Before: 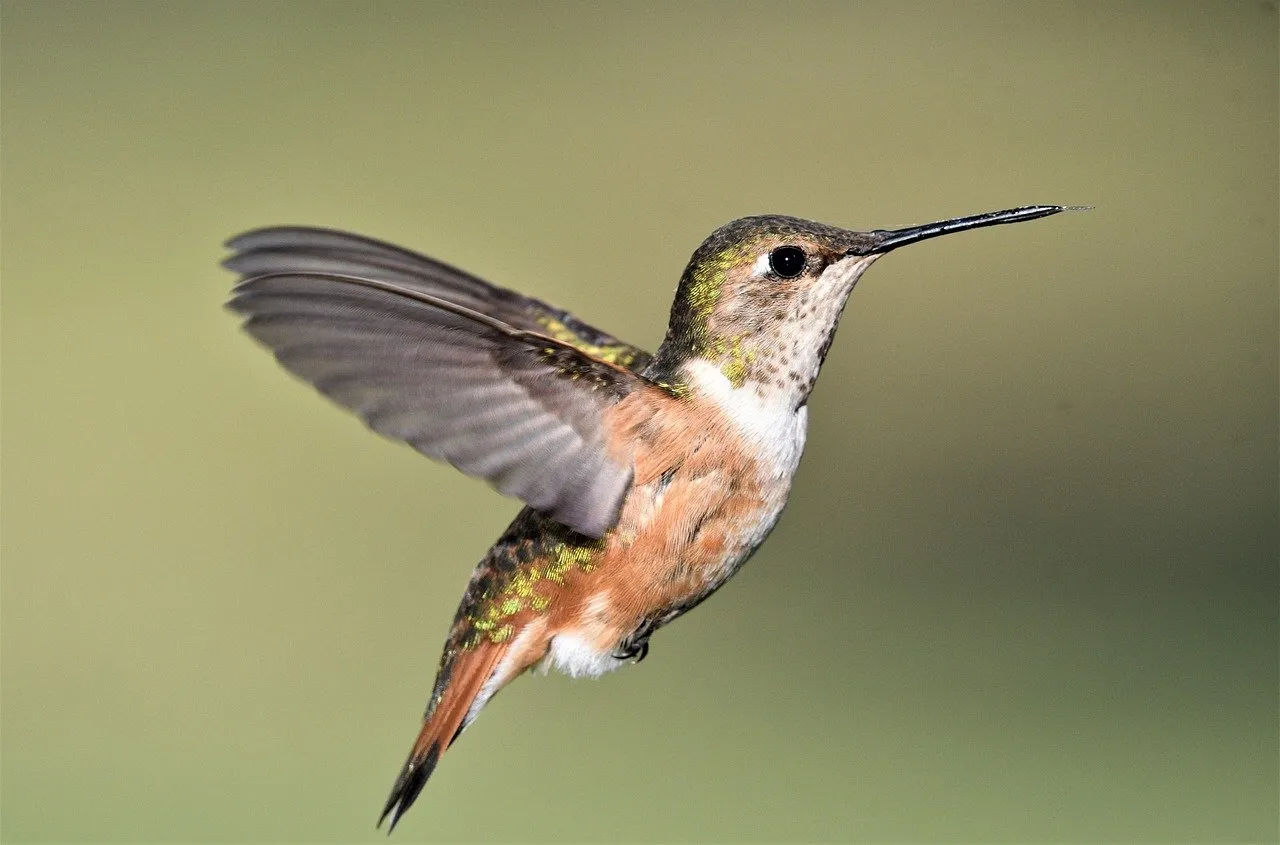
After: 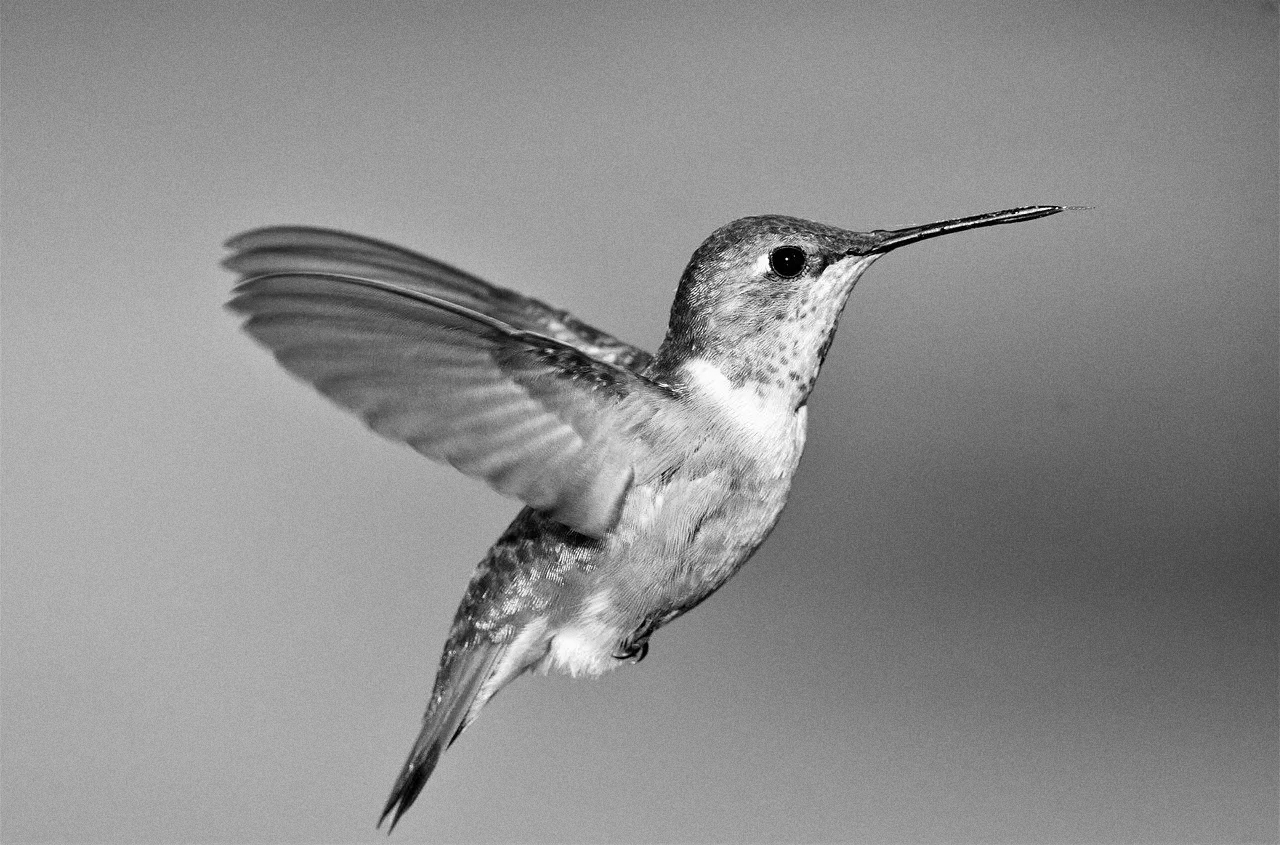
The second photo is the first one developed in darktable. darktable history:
rotate and perspective: automatic cropping off
monochrome: on, module defaults
grain: coarseness 0.09 ISO
